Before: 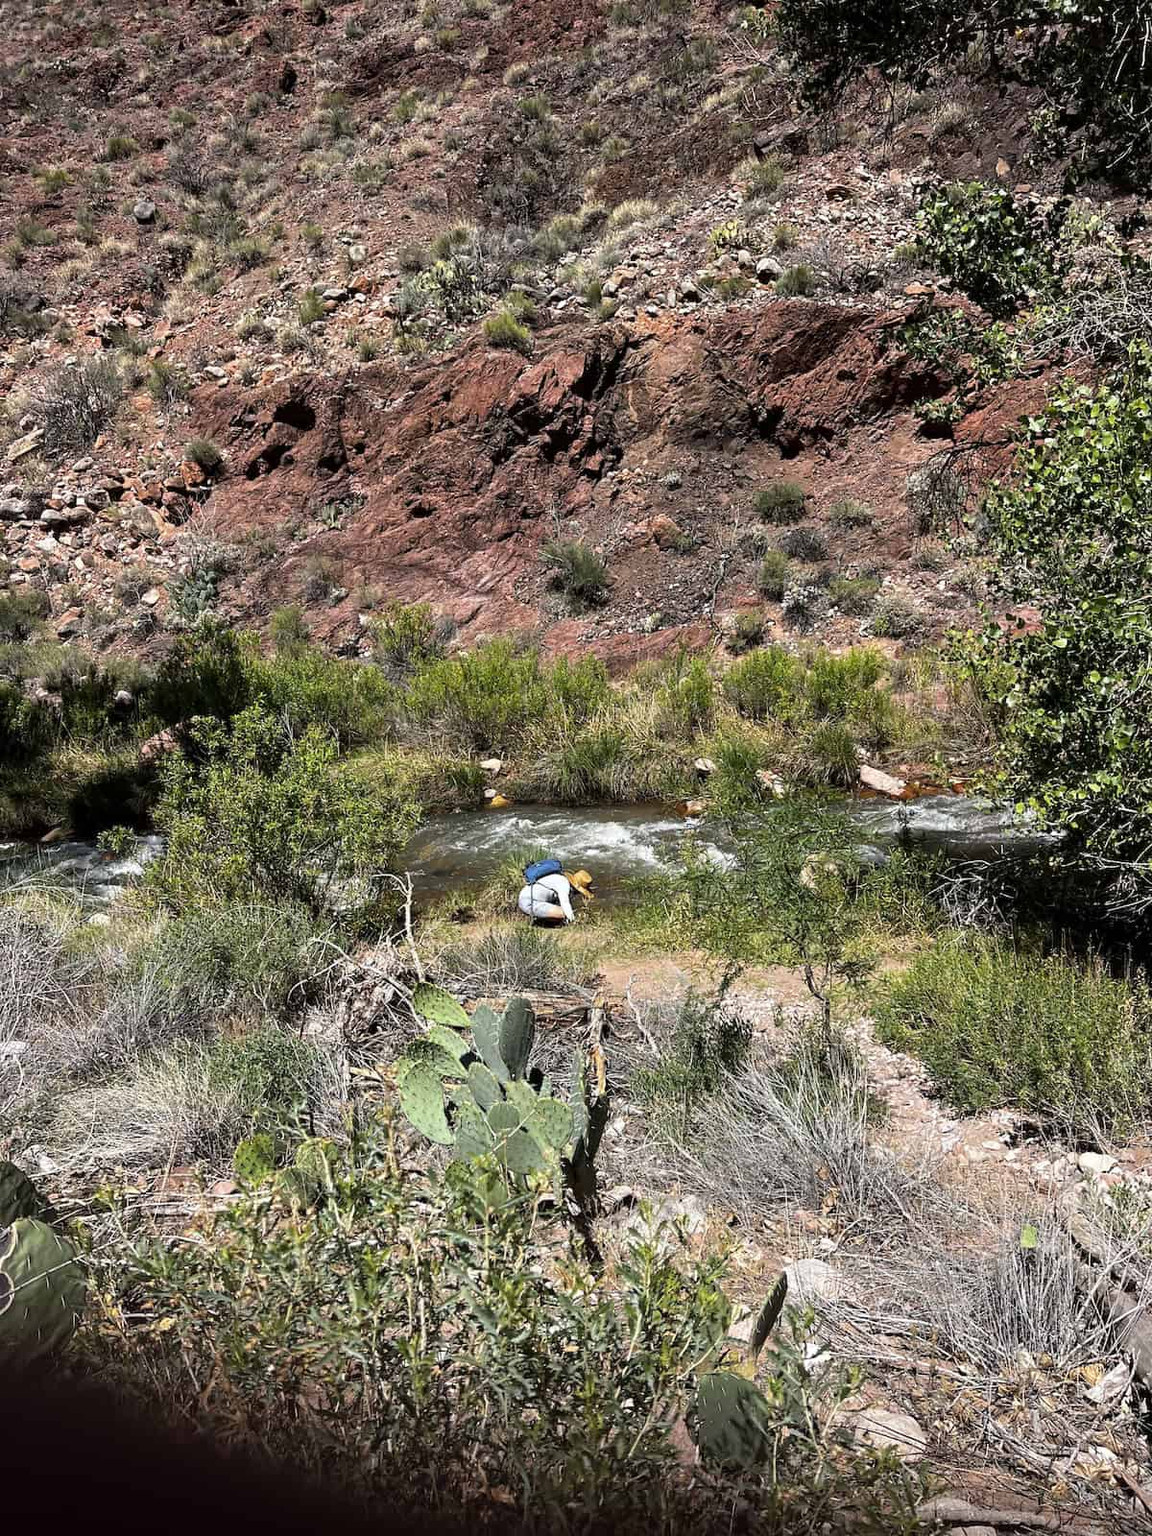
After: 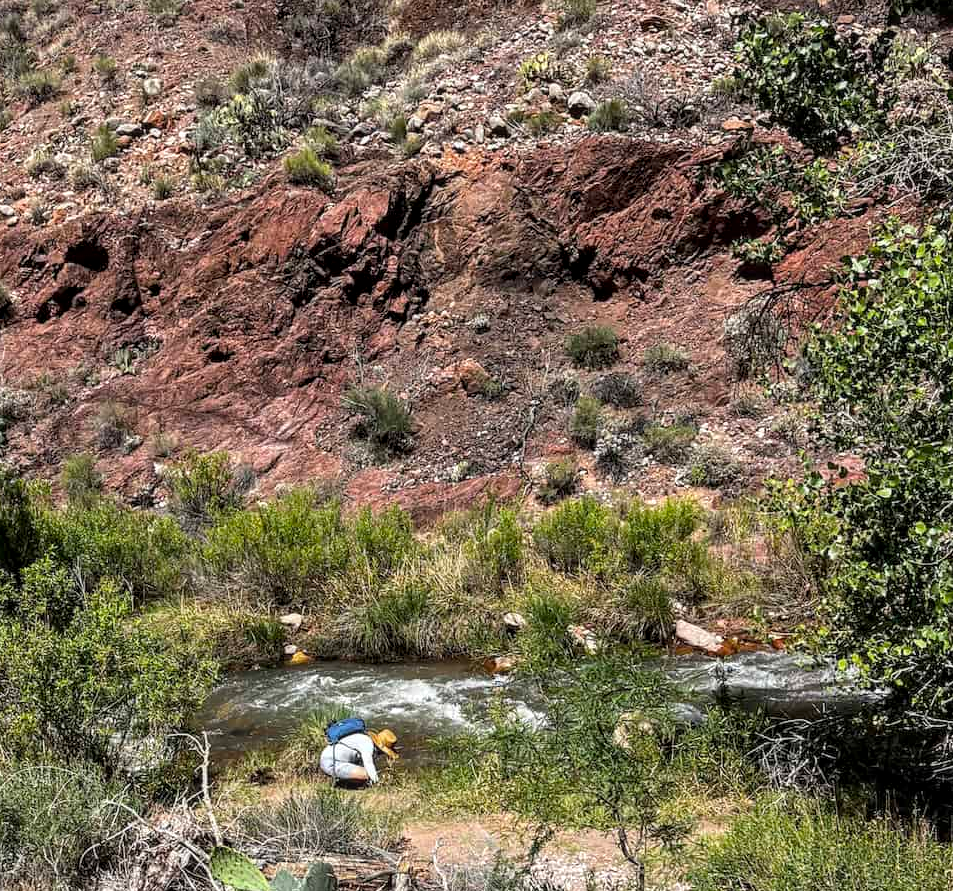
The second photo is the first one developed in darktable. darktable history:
crop: left 18.38%, top 11.092%, right 2.134%, bottom 33.217%
local contrast: on, module defaults
